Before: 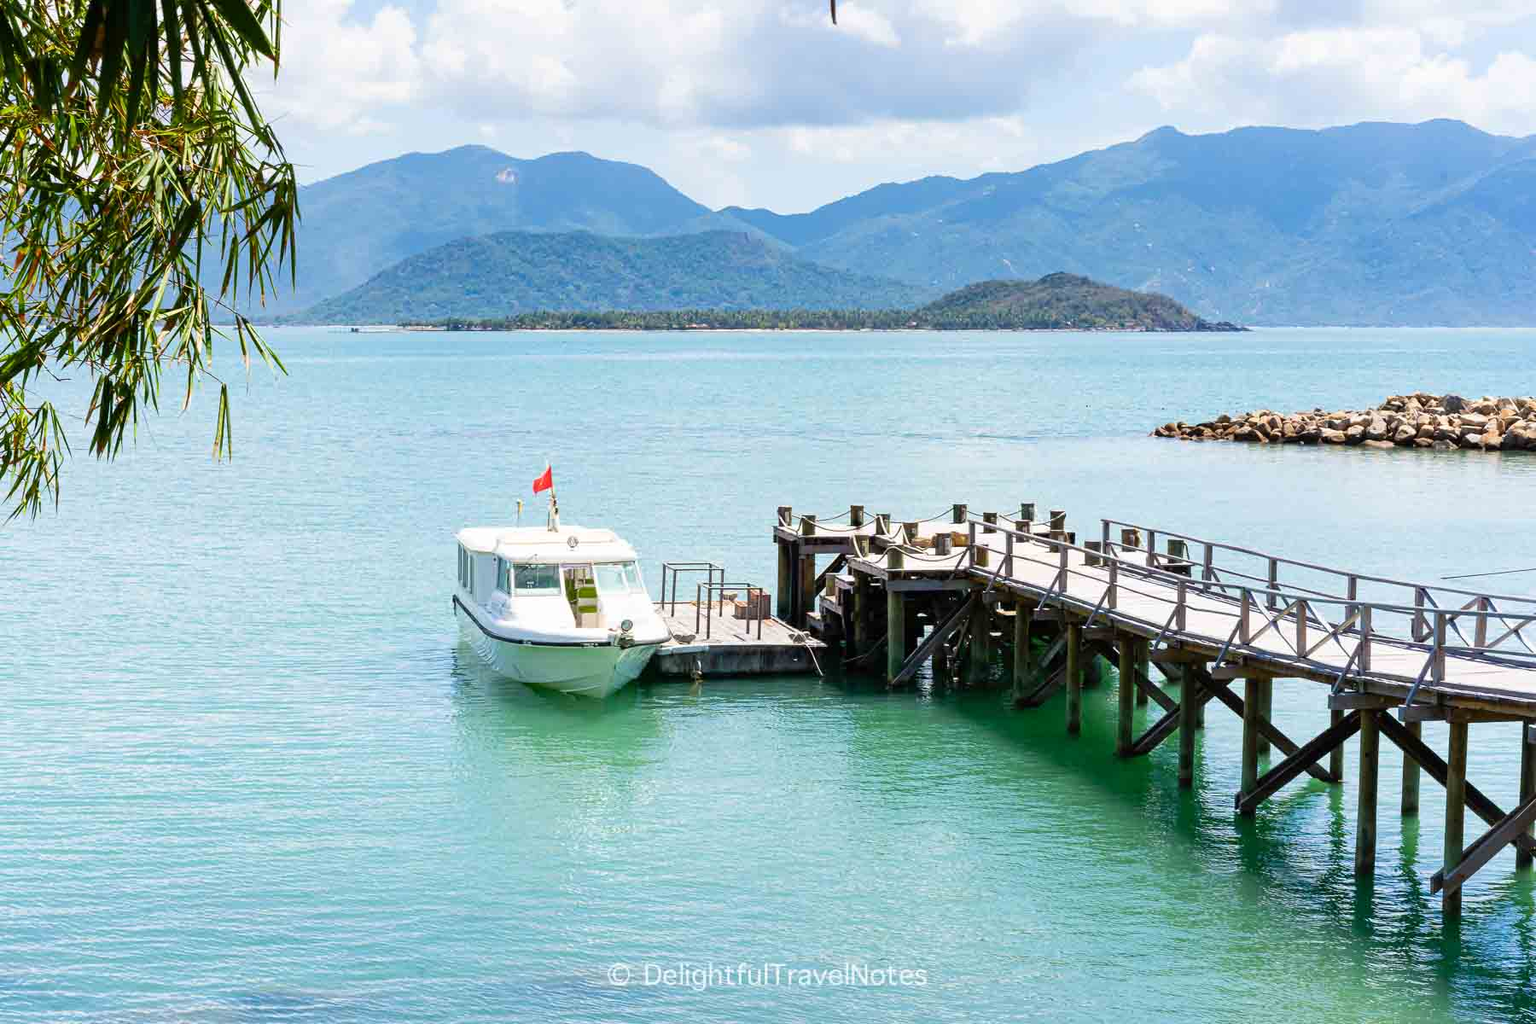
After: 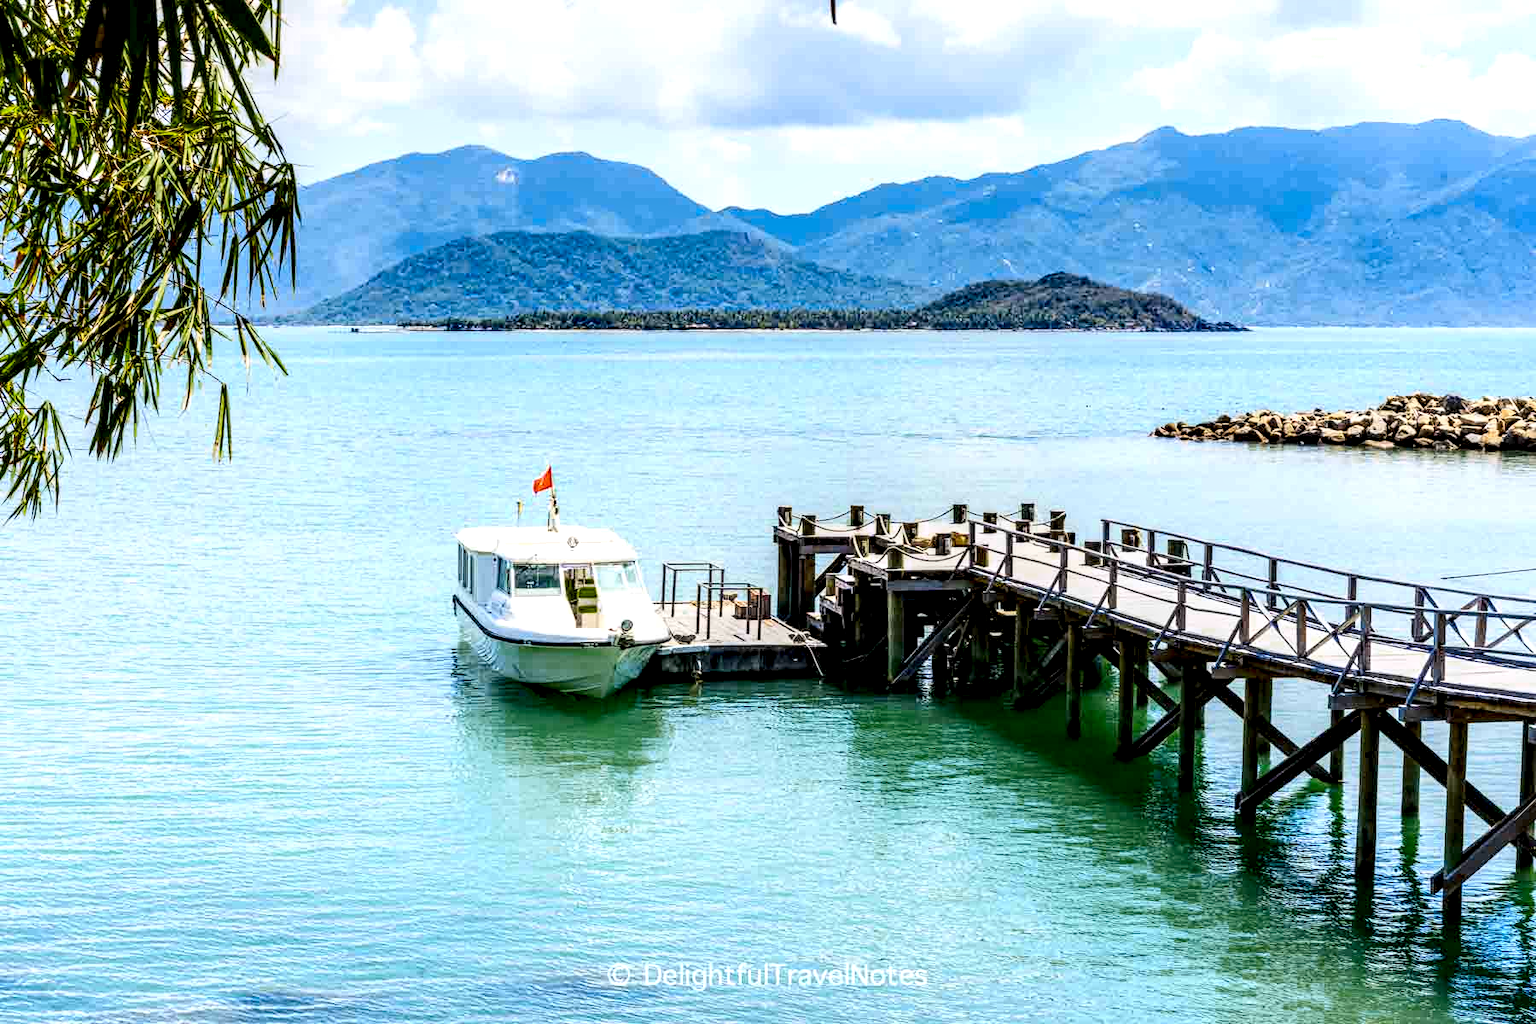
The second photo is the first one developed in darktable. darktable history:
color zones: curves: ch0 [(0, 0.558) (0.143, 0.548) (0.286, 0.447) (0.429, 0.259) (0.571, 0.5) (0.714, 0.5) (0.857, 0.593) (1, 0.558)]; ch1 [(0, 0.543) (0.01, 0.544) (0.12, 0.492) (0.248, 0.458) (0.5, 0.534) (0.748, 0.5) (0.99, 0.469) (1, 0.543)]; ch2 [(0, 0.507) (0.143, 0.522) (0.286, 0.505) (0.429, 0.5) (0.571, 0.5) (0.714, 0.5) (0.857, 0.5) (1, 0.507)]
contrast brightness saturation: contrast 0.23, brightness 0.1, saturation 0.29
local contrast: highlights 20%, detail 197%
color contrast: green-magenta contrast 0.8, blue-yellow contrast 1.1, unbound 0
